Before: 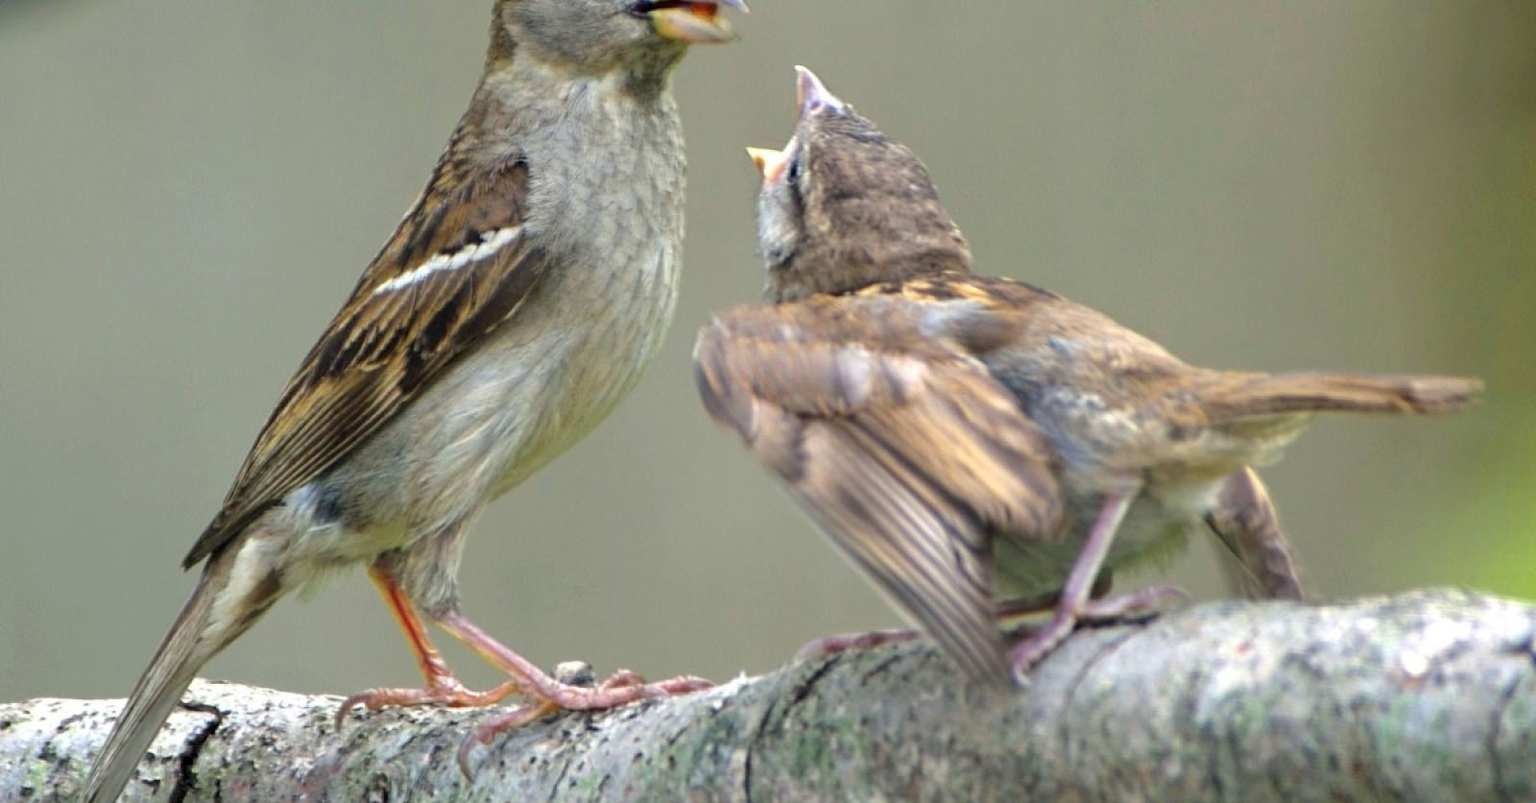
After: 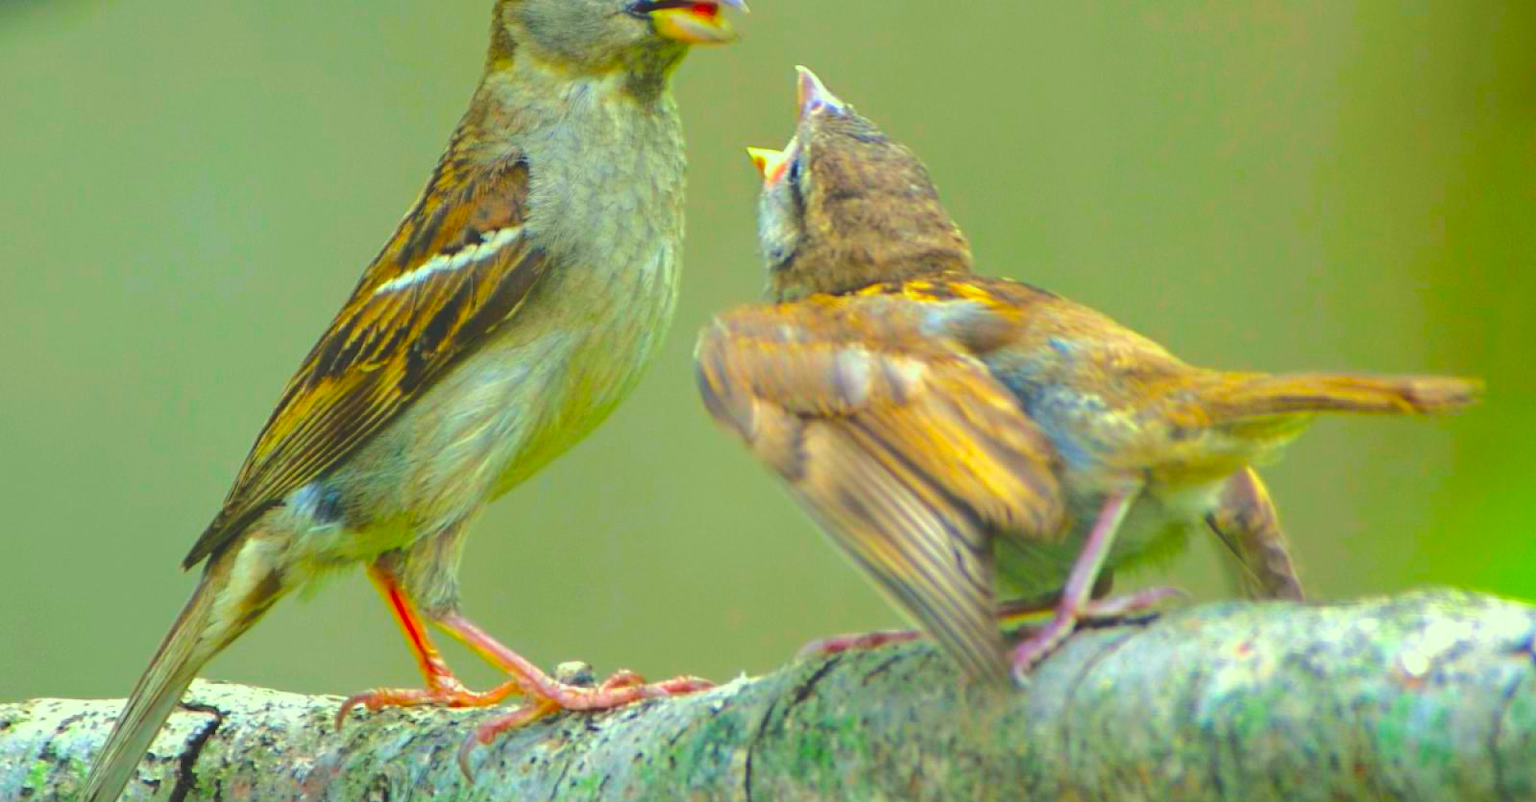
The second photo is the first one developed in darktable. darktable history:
color balance rgb: highlights gain › chroma 0.299%, highlights gain › hue 332.34°, perceptual saturation grading › global saturation 31.091%, perceptual brilliance grading › mid-tones 9.385%, perceptual brilliance grading › shadows 15.719%, global vibrance 20%
exposure: black level correction -0.021, exposure -0.039 EV, compensate highlight preservation false
color correction: highlights a* -10.76, highlights b* 9.87, saturation 1.71
